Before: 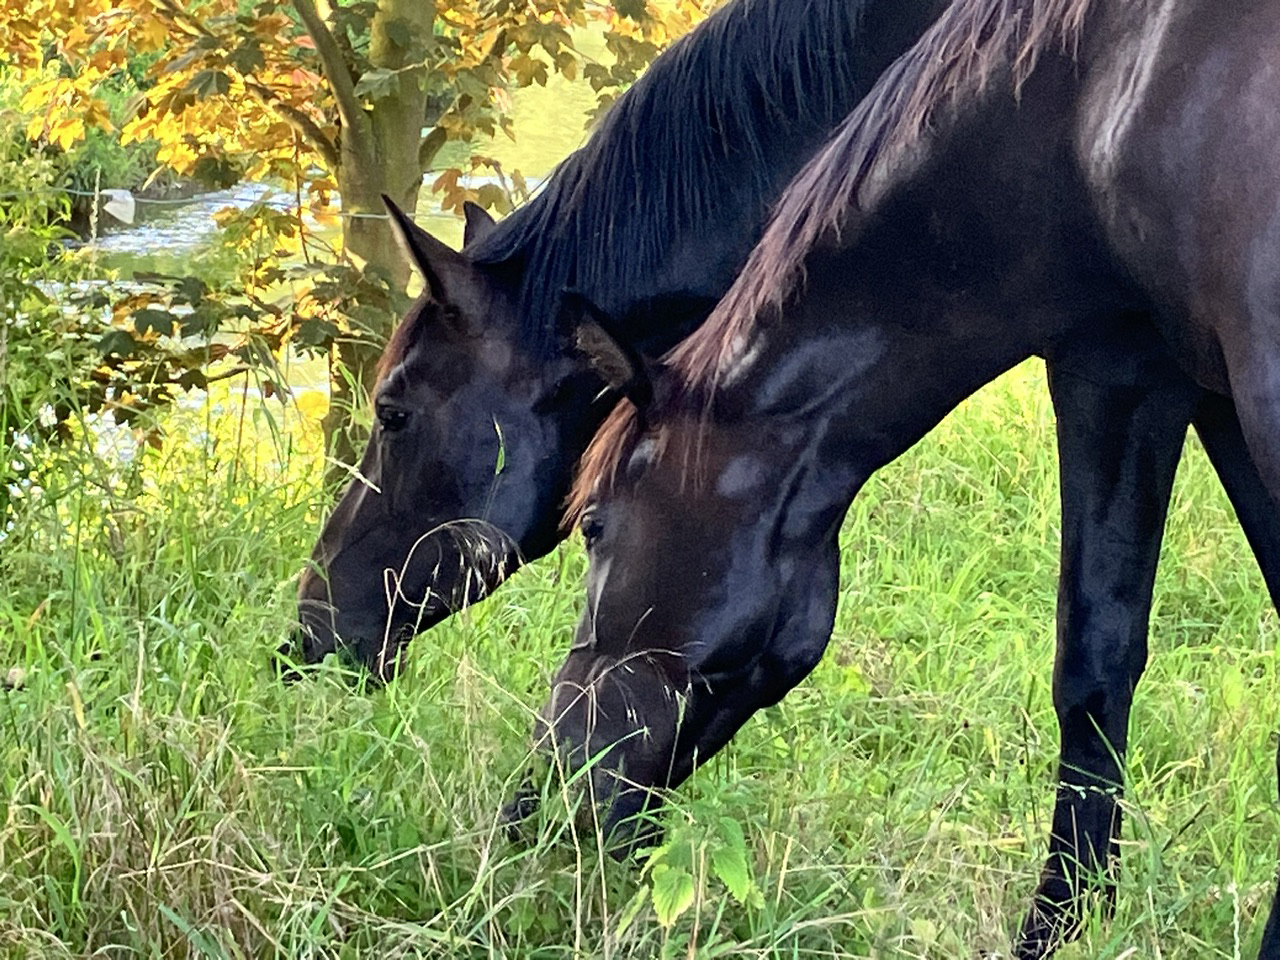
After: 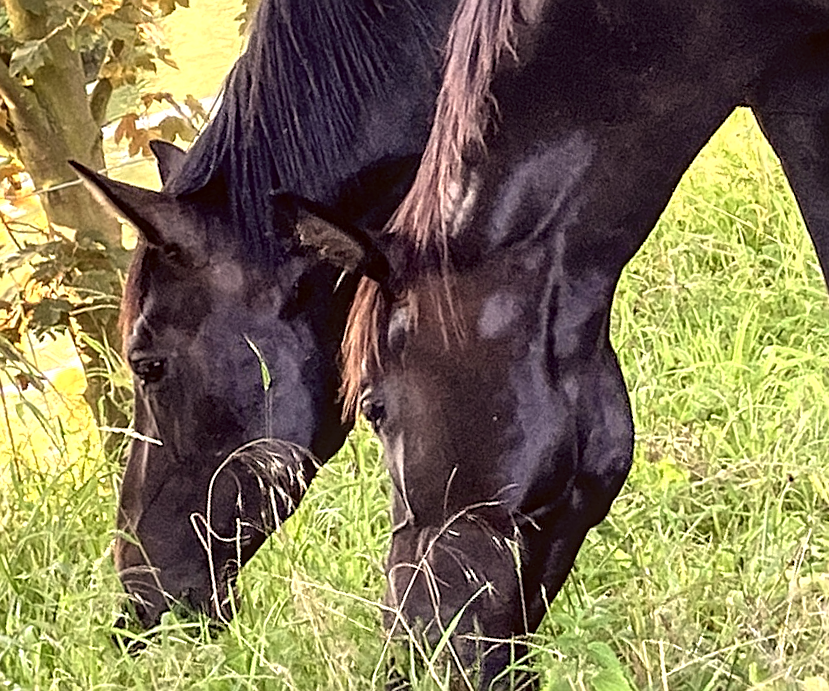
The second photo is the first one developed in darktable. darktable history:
color correction: highlights a* 10.21, highlights b* 9.75, shadows a* 8.9, shadows b* 7.63, saturation 0.813
crop and rotate: angle 18.5°, left 6.802%, right 4.299%, bottom 1.156%
local contrast: on, module defaults
exposure: black level correction 0, exposure 0.395 EV, compensate exposure bias true, compensate highlight preservation false
sharpen: on, module defaults
